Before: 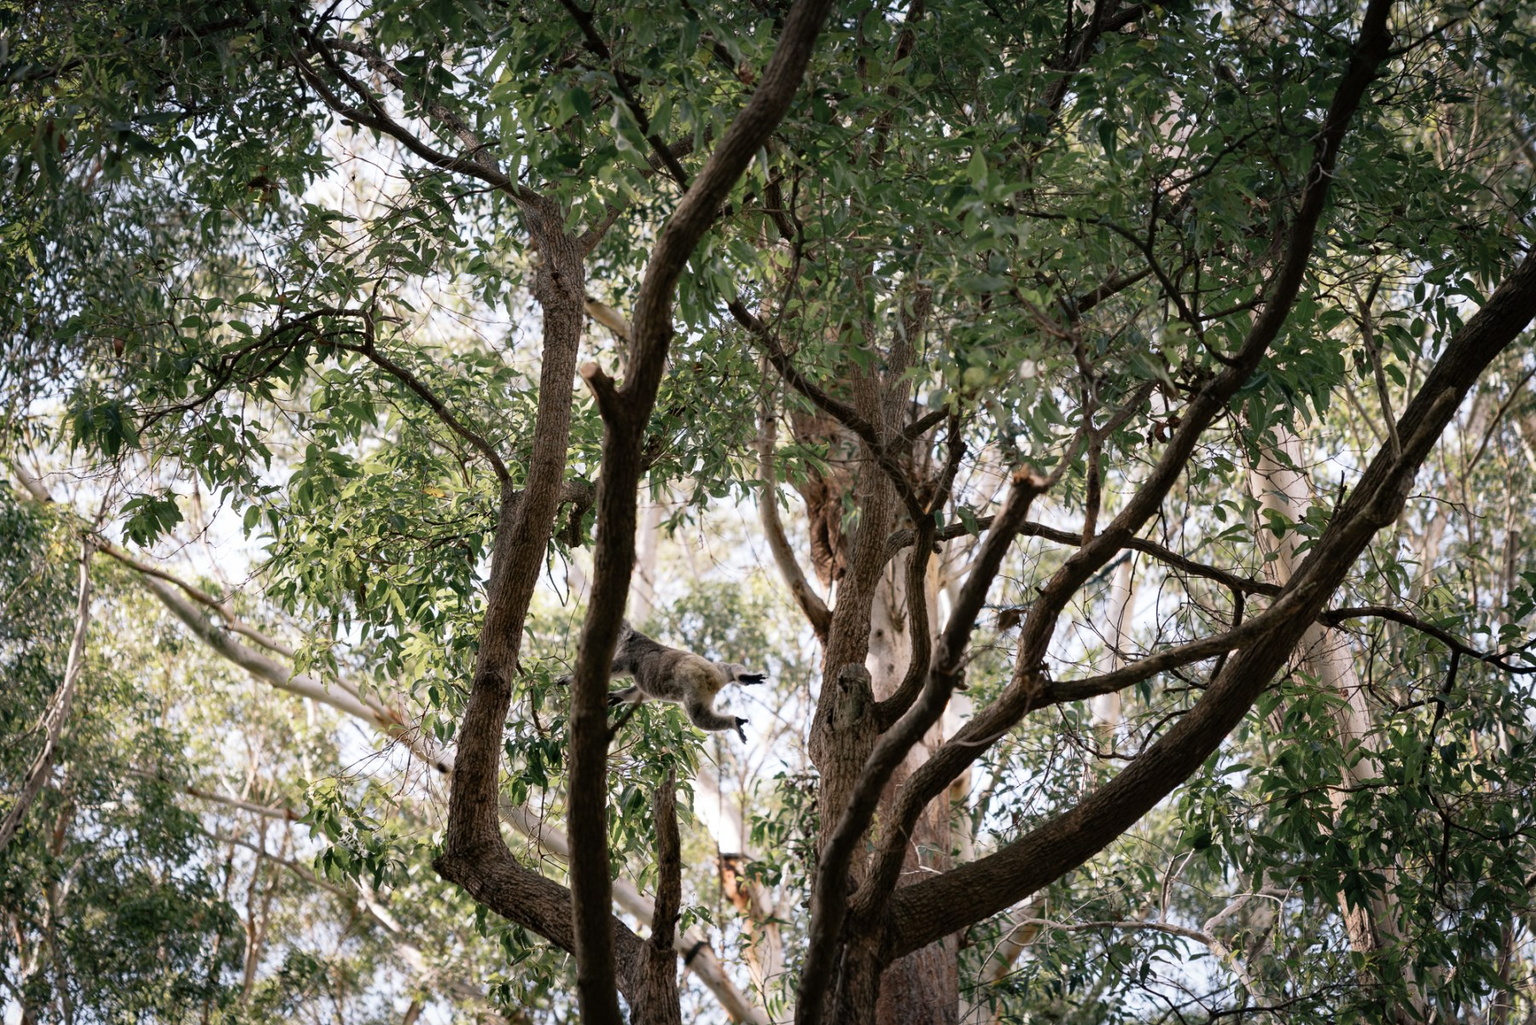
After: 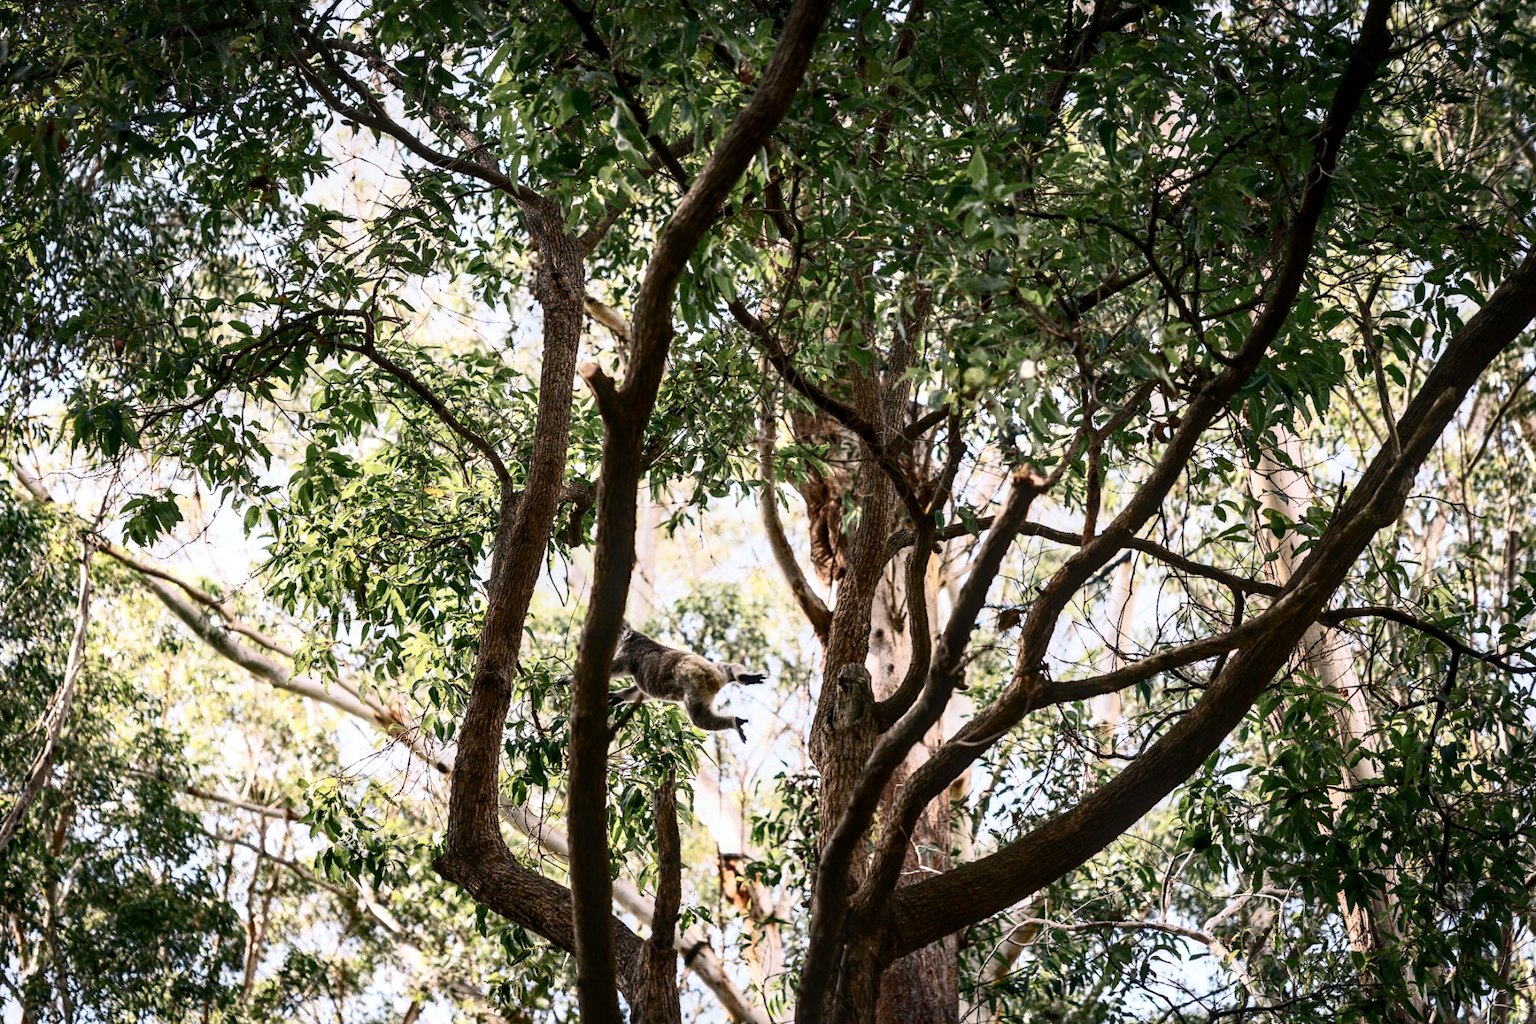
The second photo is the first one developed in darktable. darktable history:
contrast brightness saturation: contrast 0.403, brightness 0.099, saturation 0.212
tone equalizer: on, module defaults
local contrast: detail 130%
